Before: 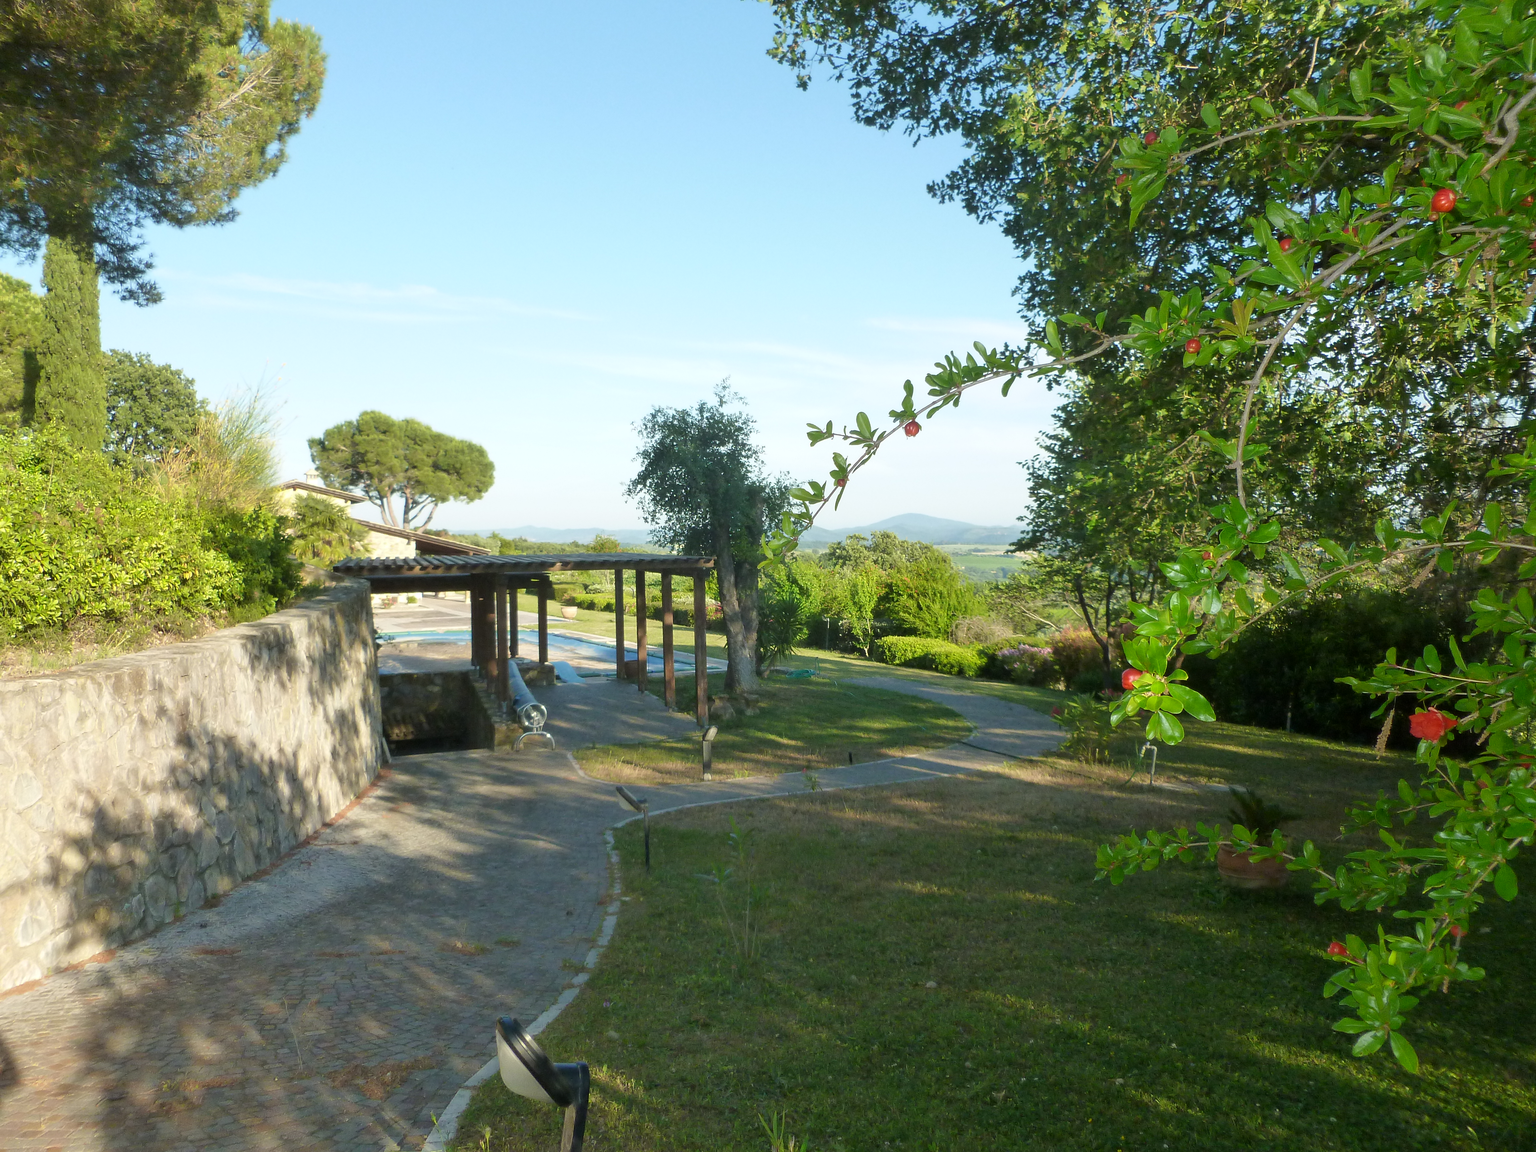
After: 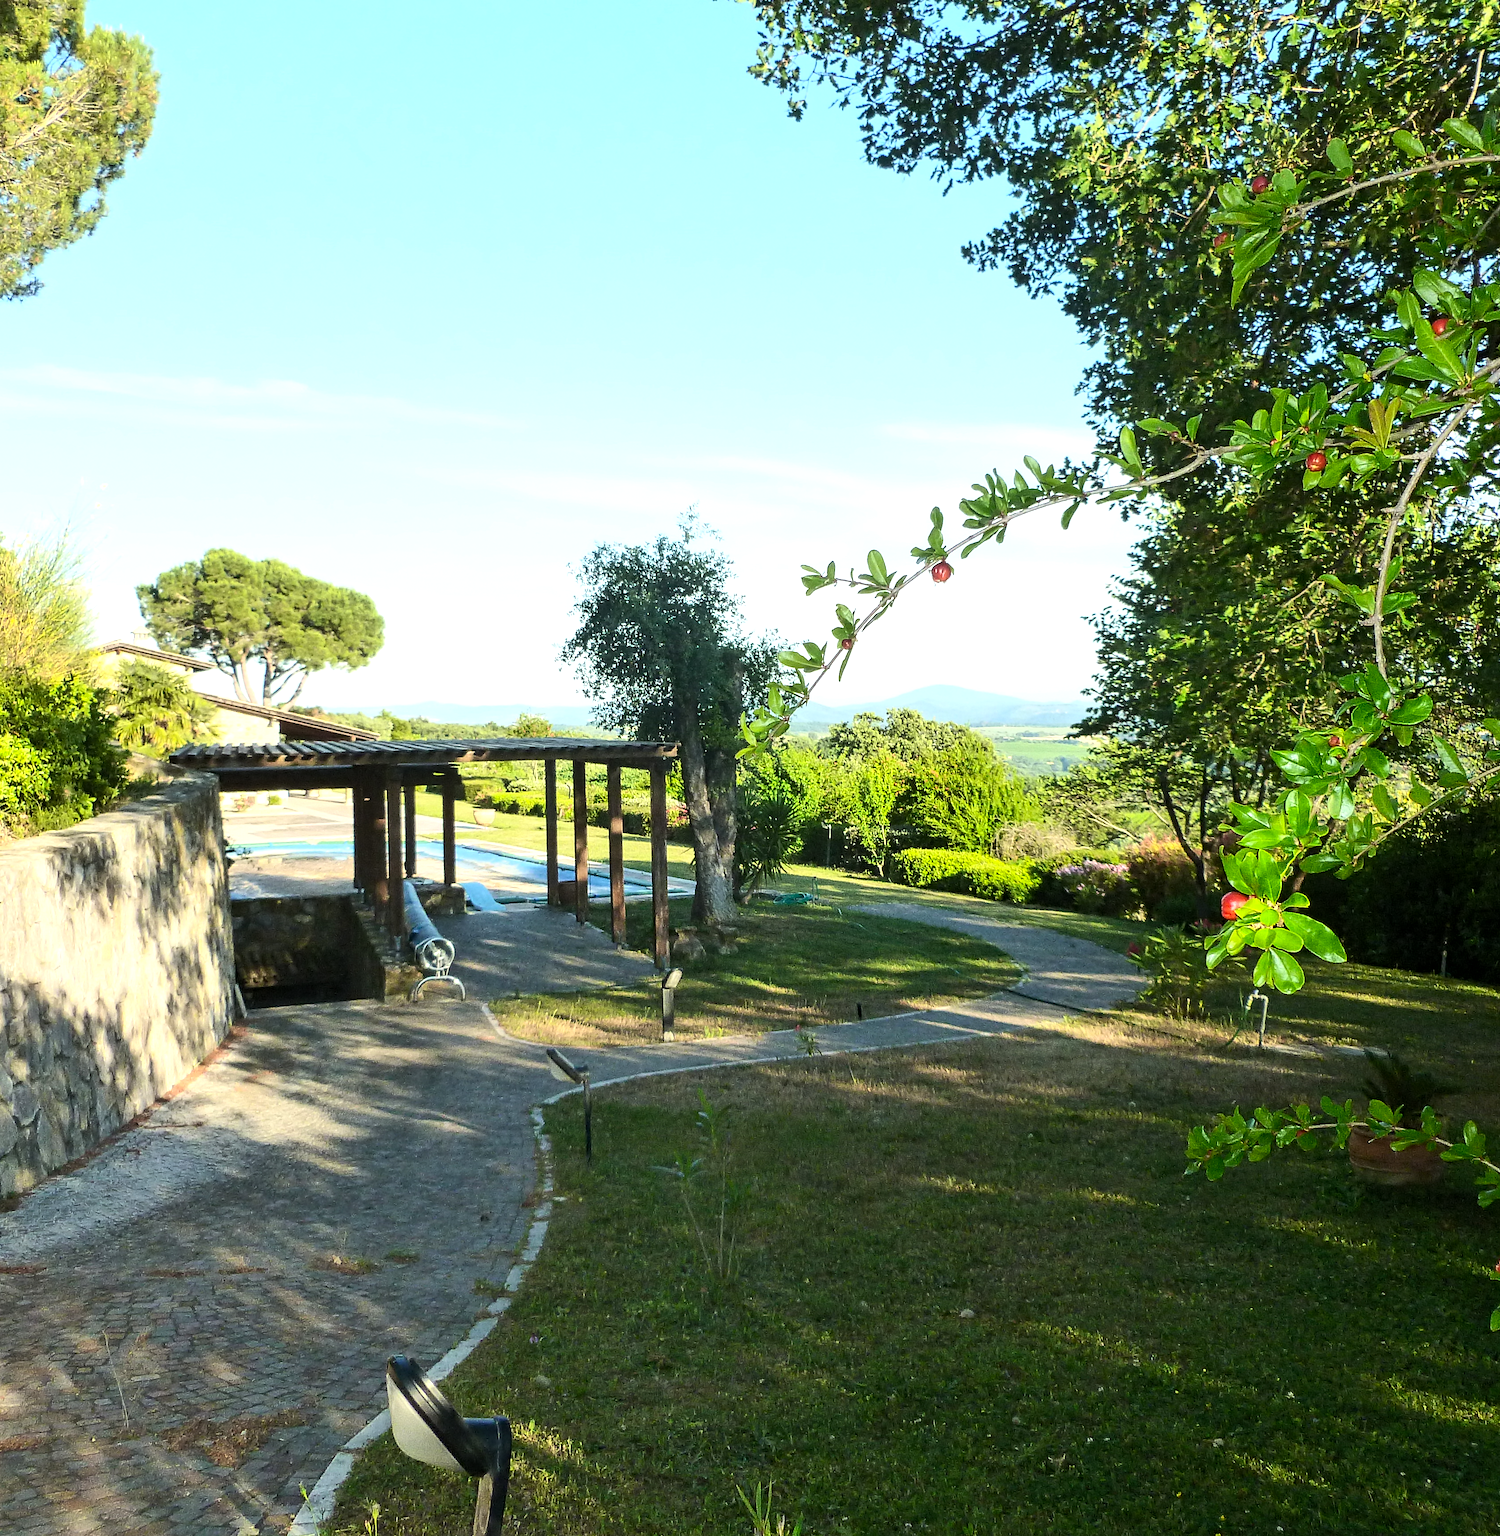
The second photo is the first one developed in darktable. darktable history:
contrast brightness saturation: contrast 0.2, brightness 0.16, saturation 0.22
tone equalizer: -8 EV -0.75 EV, -7 EV -0.7 EV, -6 EV -0.6 EV, -5 EV -0.4 EV, -3 EV 0.4 EV, -2 EV 0.6 EV, -1 EV 0.7 EV, +0 EV 0.75 EV, edges refinement/feathering 500, mask exposure compensation -1.57 EV, preserve details no
crop: left 13.443%, right 13.31%
exposure: black level correction 0.001, exposure -0.2 EV, compensate highlight preservation false
contrast equalizer: y [[0.5, 0.5, 0.5, 0.539, 0.64, 0.611], [0.5 ×6], [0.5 ×6], [0 ×6], [0 ×6]]
